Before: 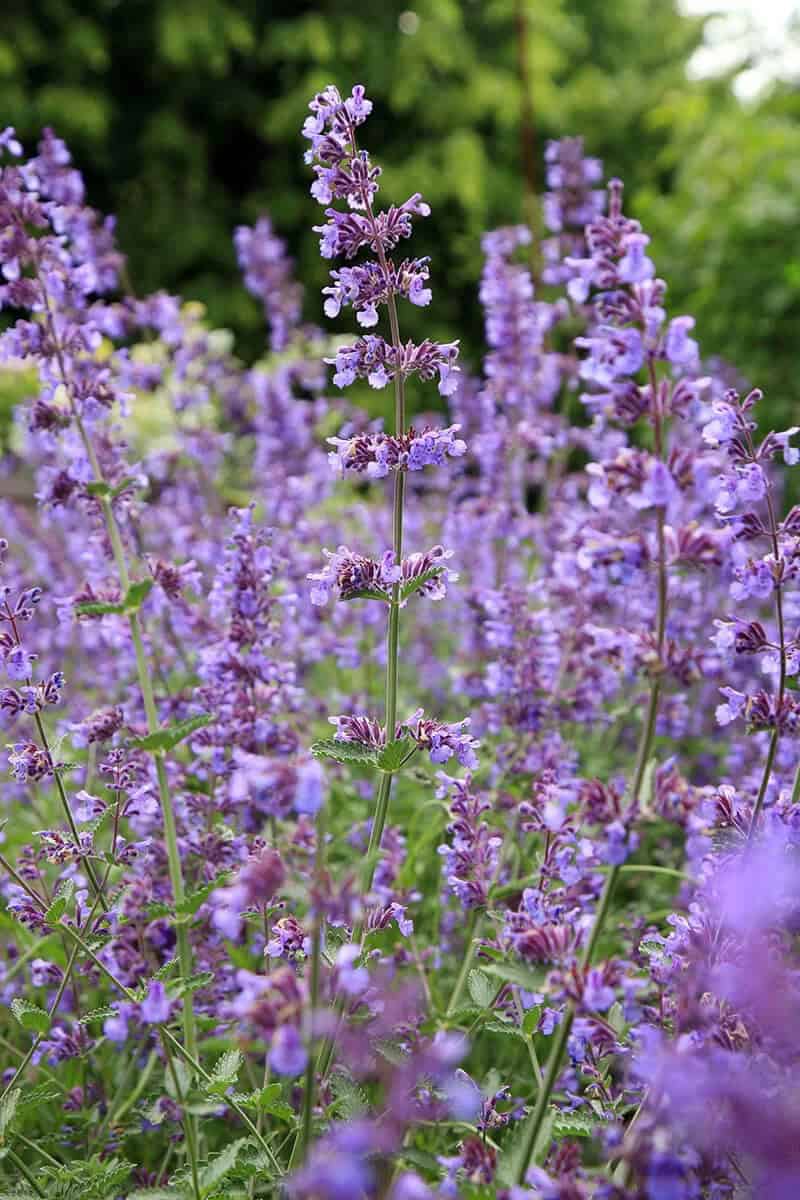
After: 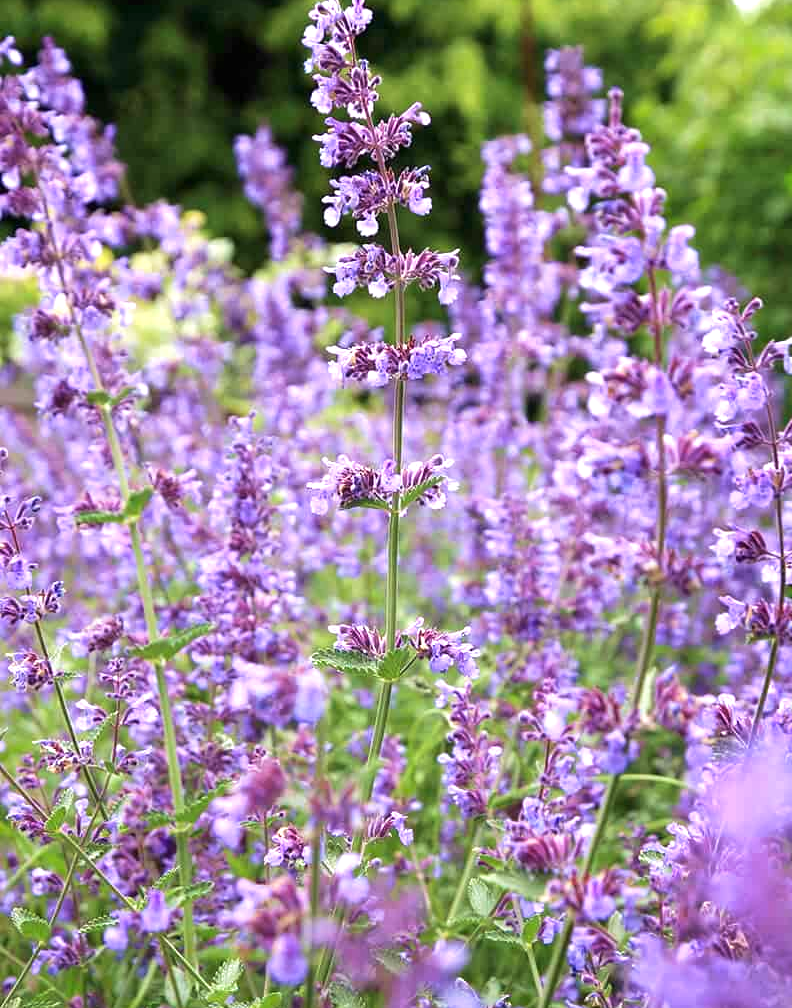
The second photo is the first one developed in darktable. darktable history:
velvia: on, module defaults
crop: top 7.625%, bottom 8.027%
exposure: black level correction 0, exposure 0.7 EV, compensate exposure bias true, compensate highlight preservation false
